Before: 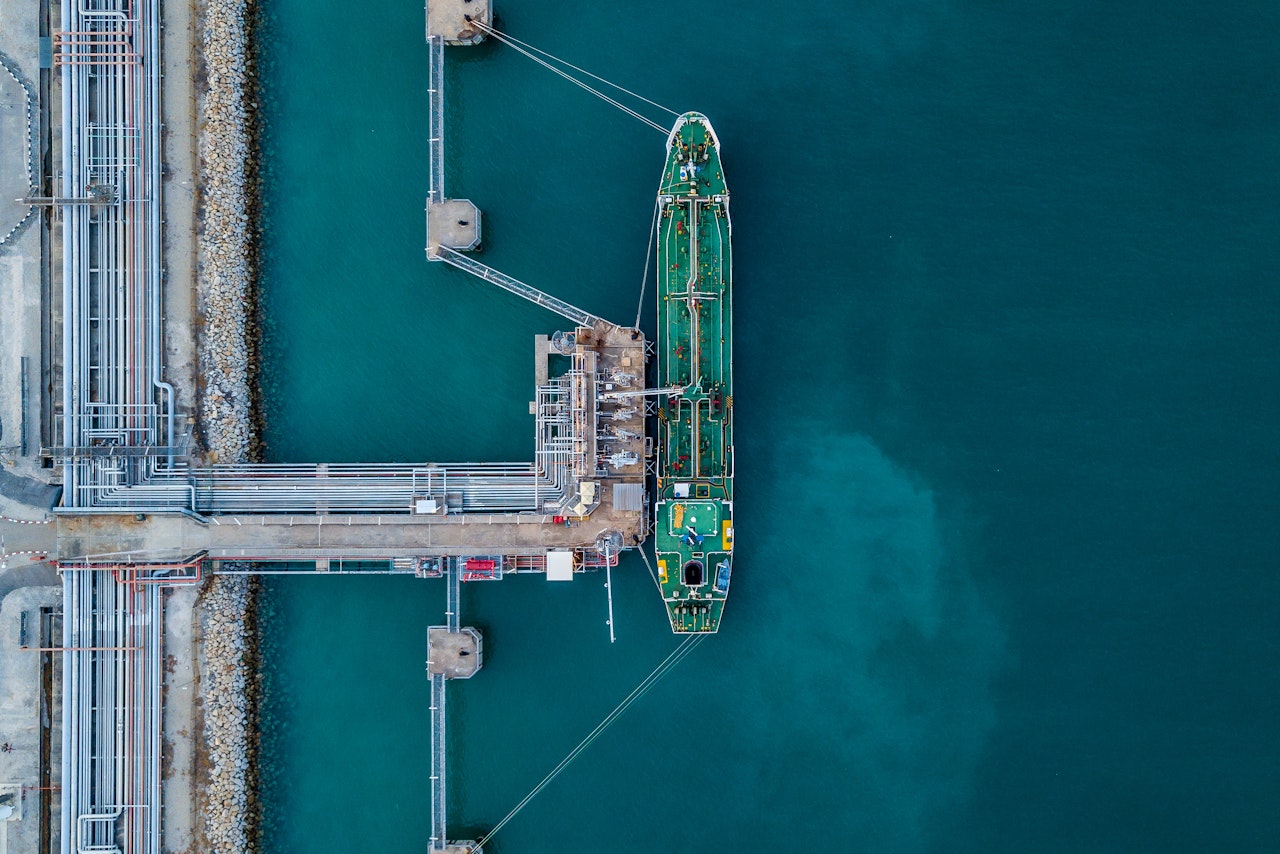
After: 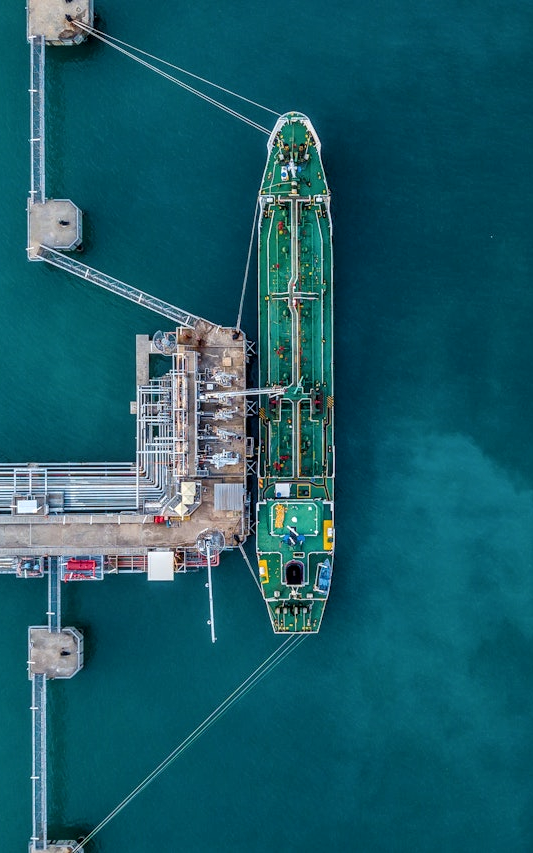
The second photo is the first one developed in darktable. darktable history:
crop: left 31.229%, right 27.105%
local contrast: on, module defaults
tone equalizer: on, module defaults
